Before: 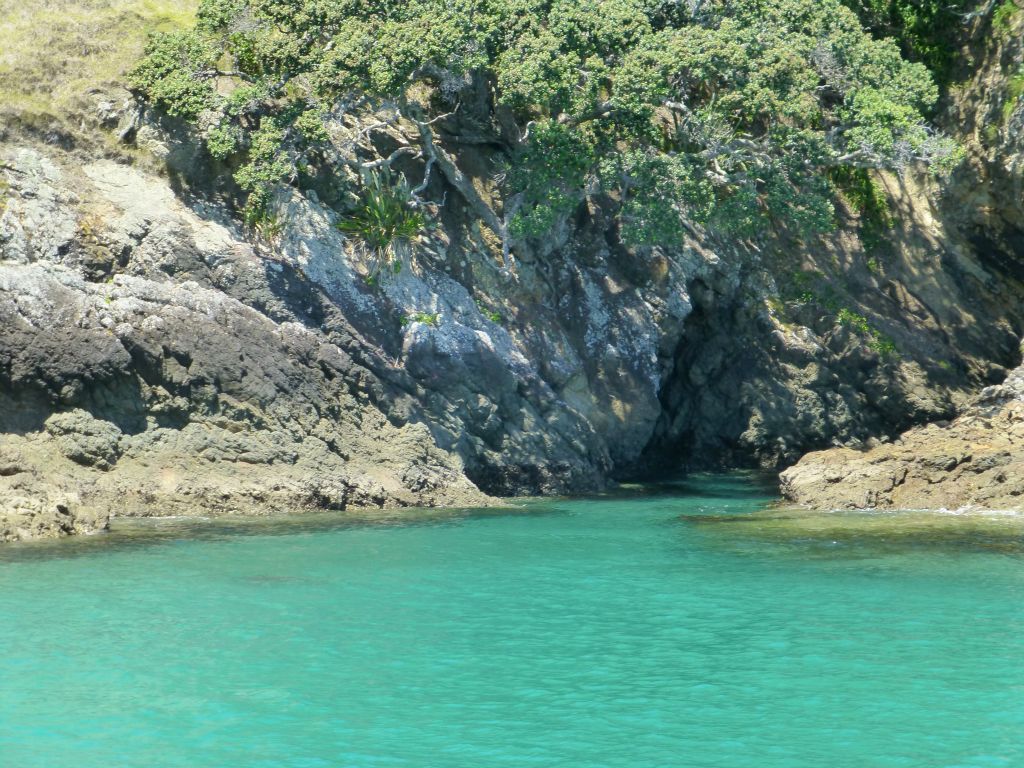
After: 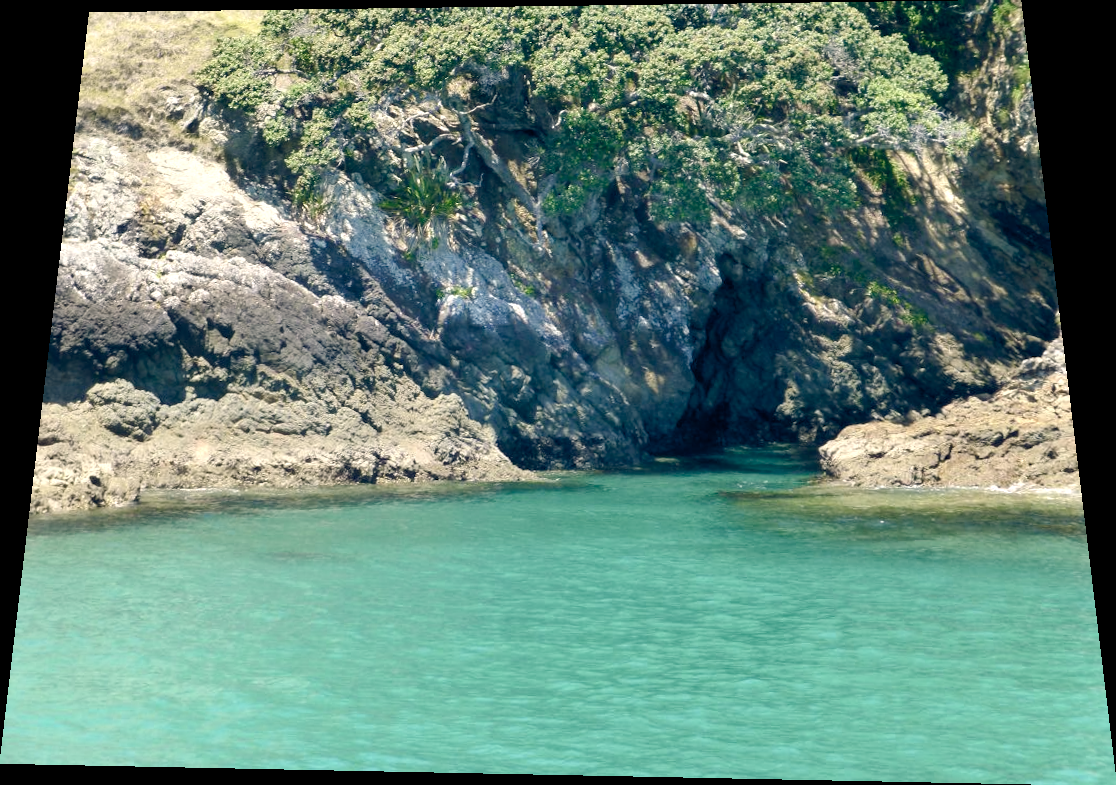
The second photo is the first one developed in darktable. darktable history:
rotate and perspective: rotation 0.128°, lens shift (vertical) -0.181, lens shift (horizontal) -0.044, shear 0.001, automatic cropping off
color balance rgb: highlights gain › chroma 2.94%, highlights gain › hue 60.57°, global offset › chroma 0.25%, global offset › hue 256.52°, perceptual saturation grading › global saturation 20%, perceptual saturation grading › highlights -50%, perceptual saturation grading › shadows 30%, contrast 15%
